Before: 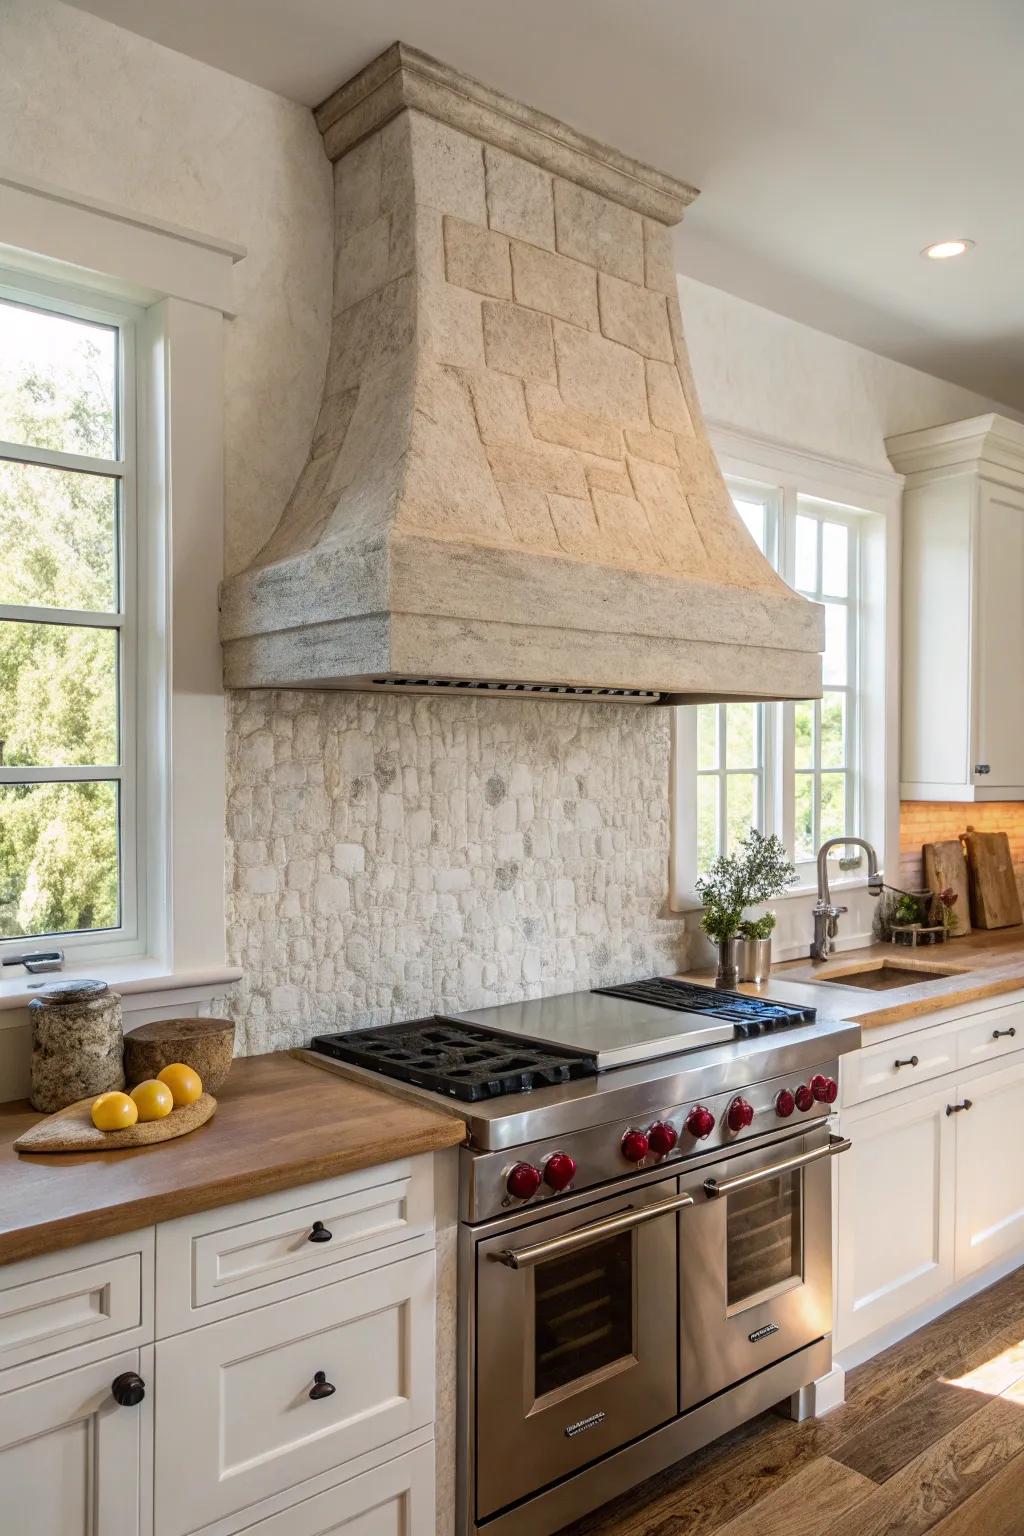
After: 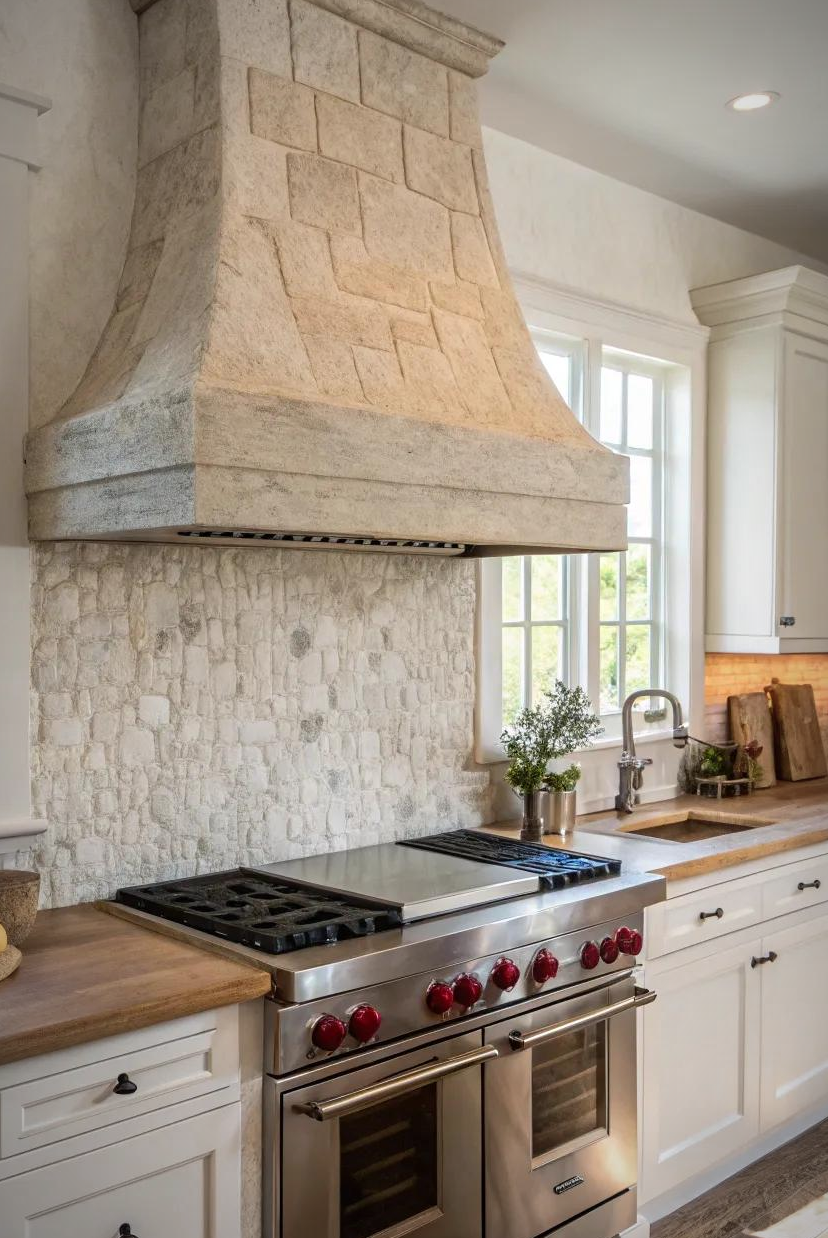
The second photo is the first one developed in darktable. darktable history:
vignetting: fall-off start 80.98%, fall-off radius 61.72%, center (-0.032, -0.042), automatic ratio true, width/height ratio 1.419
crop: left 19.109%, top 9.699%, right 0.001%, bottom 9.686%
